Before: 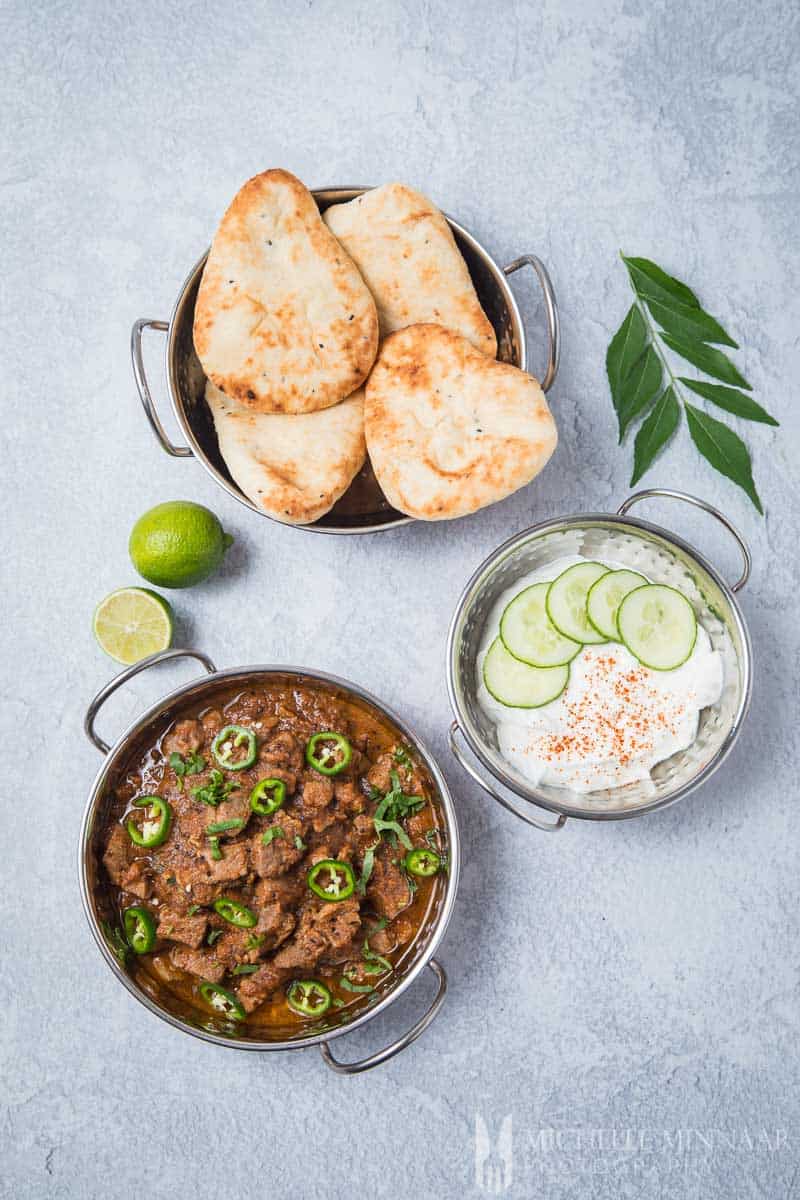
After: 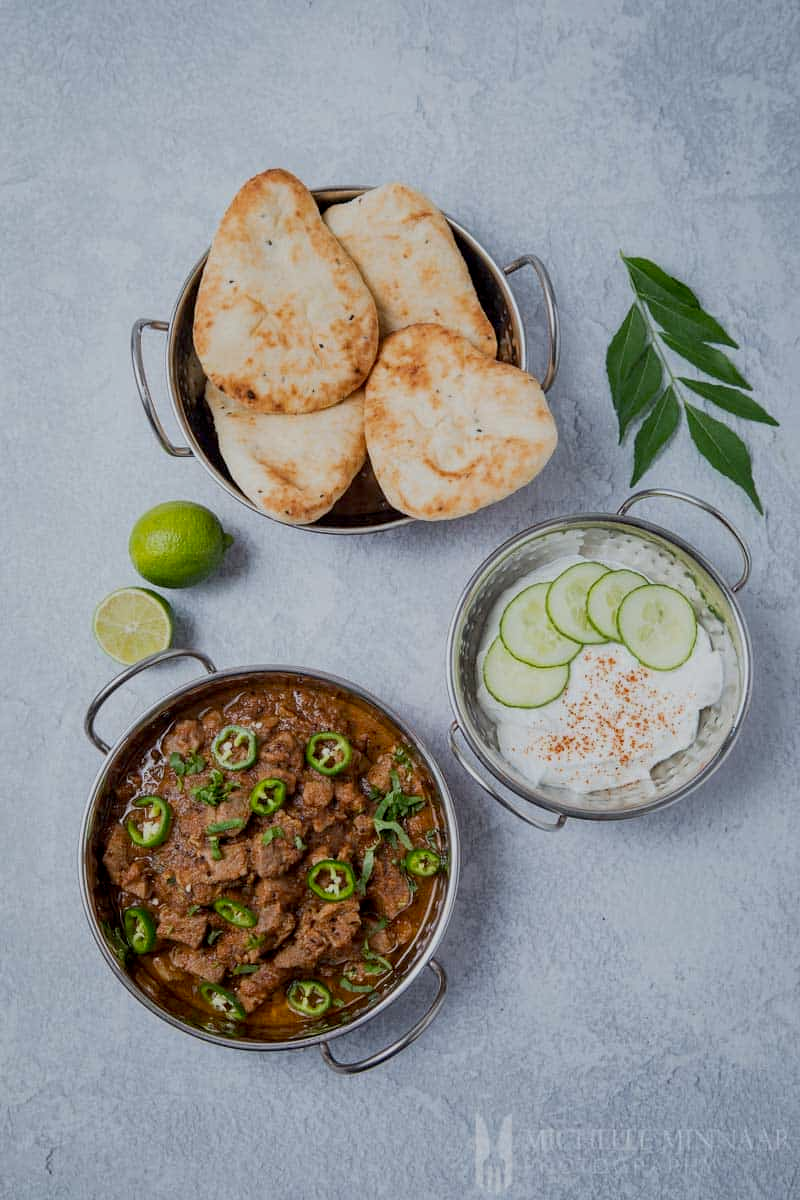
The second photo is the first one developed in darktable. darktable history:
white balance: red 0.982, blue 1.018
exposure: black level correction 0.009, exposure -0.637 EV, compensate highlight preservation false
